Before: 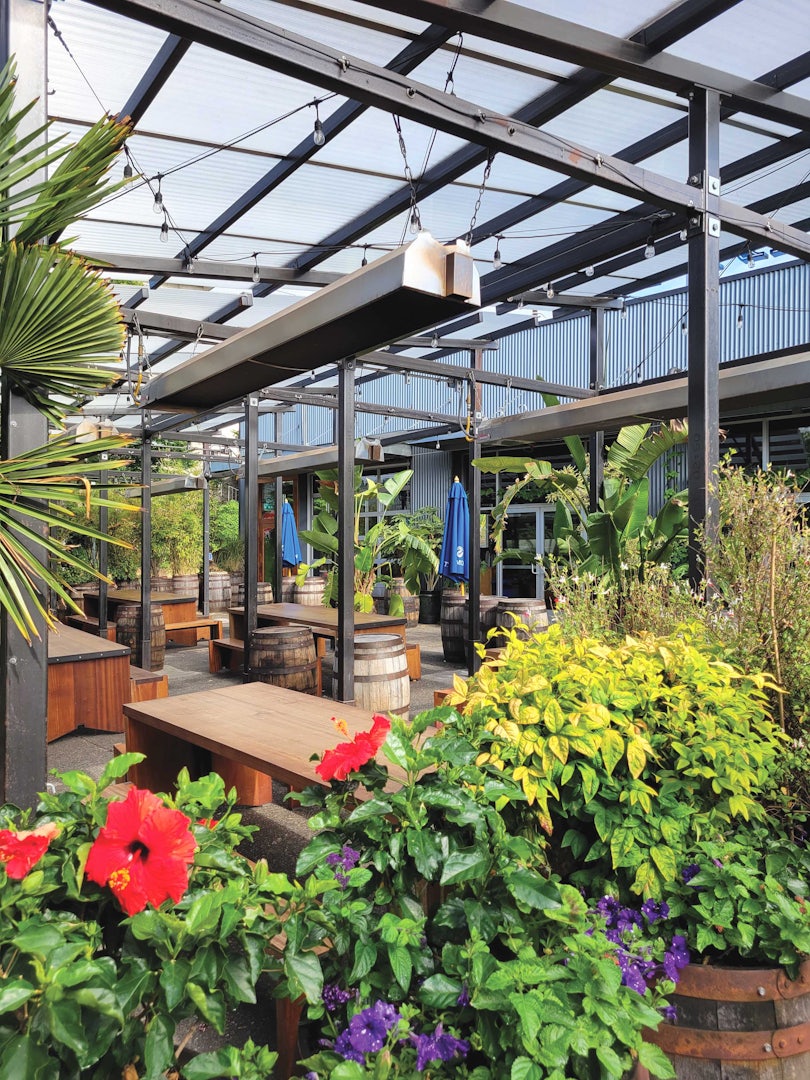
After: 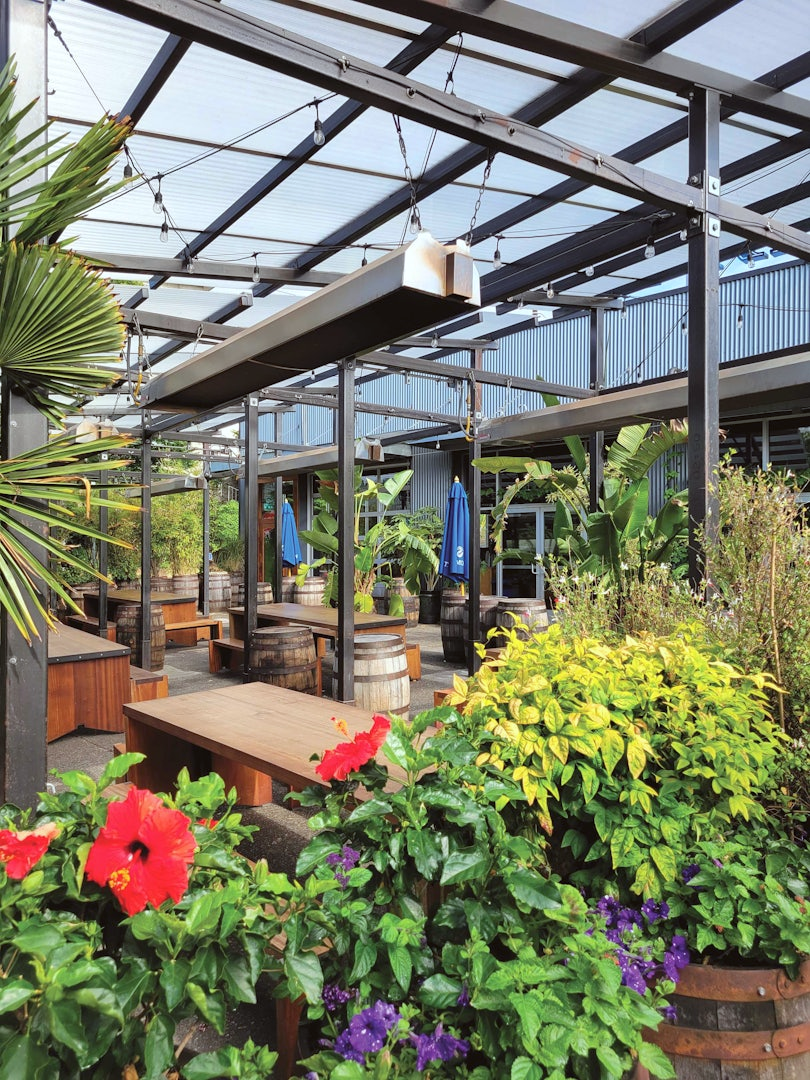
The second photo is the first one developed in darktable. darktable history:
color correction: highlights a* -2.74, highlights b* -2.52, shadows a* 1.95, shadows b* 2.71
